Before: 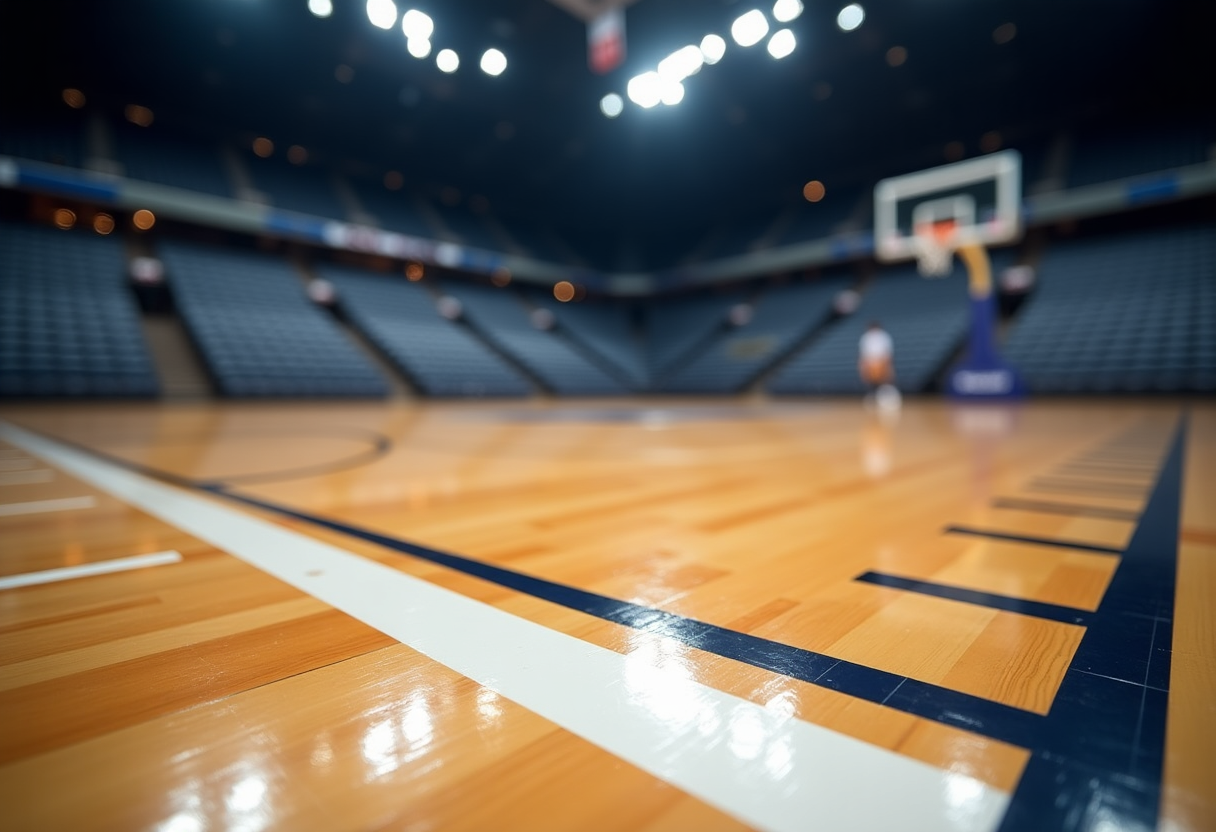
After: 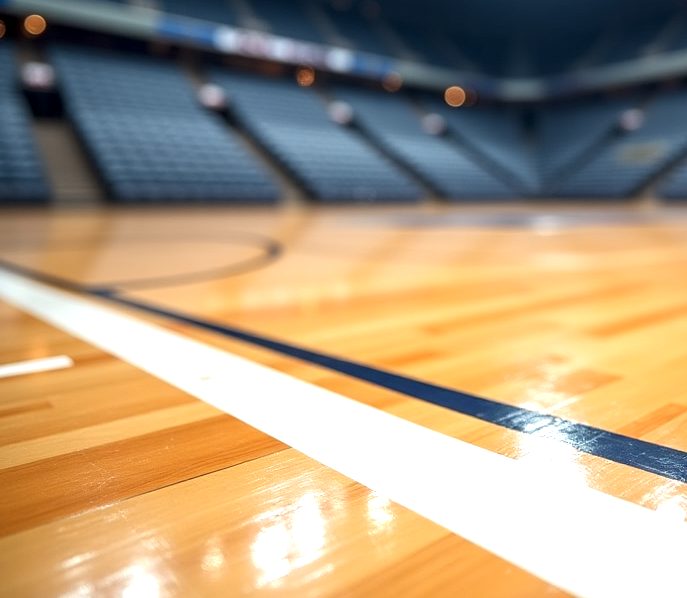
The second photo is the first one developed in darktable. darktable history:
contrast equalizer: y [[0.528 ×6], [0.514 ×6], [0.362 ×6], [0 ×6], [0 ×6]], mix 0.165
crop: left 8.997%, top 23.53%, right 34.48%, bottom 4.519%
exposure: exposure 0.567 EV, compensate exposure bias true, compensate highlight preservation false
local contrast: on, module defaults
